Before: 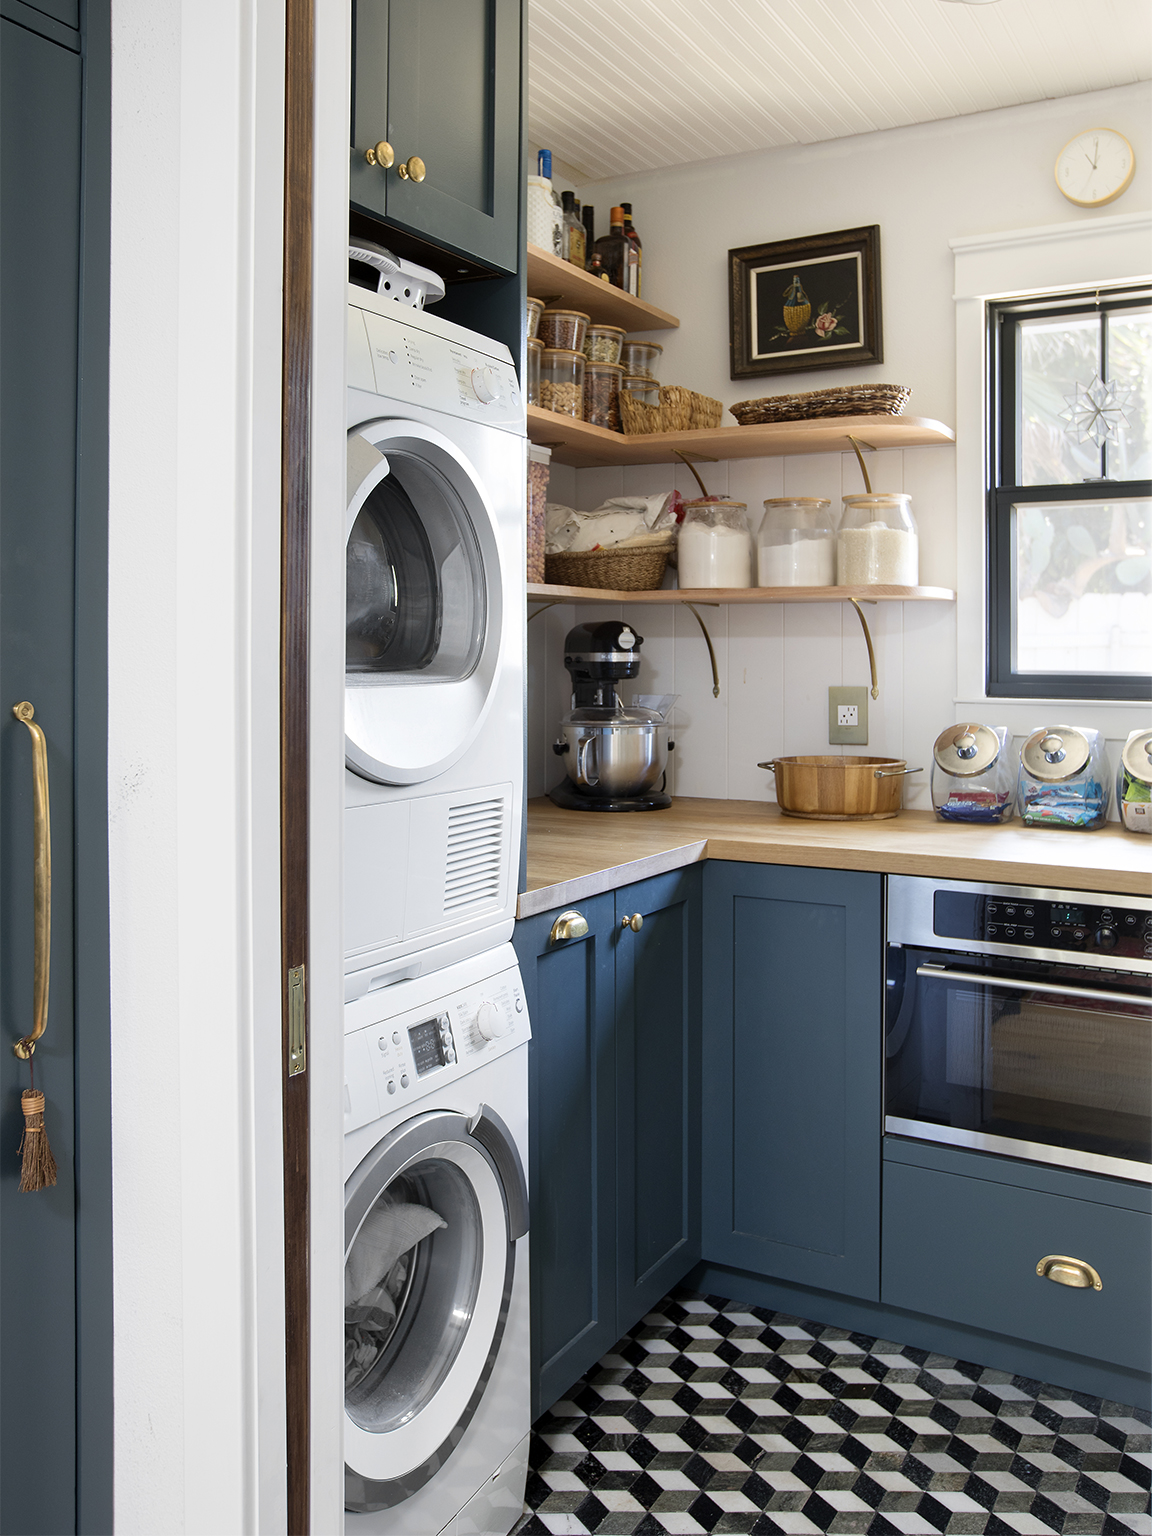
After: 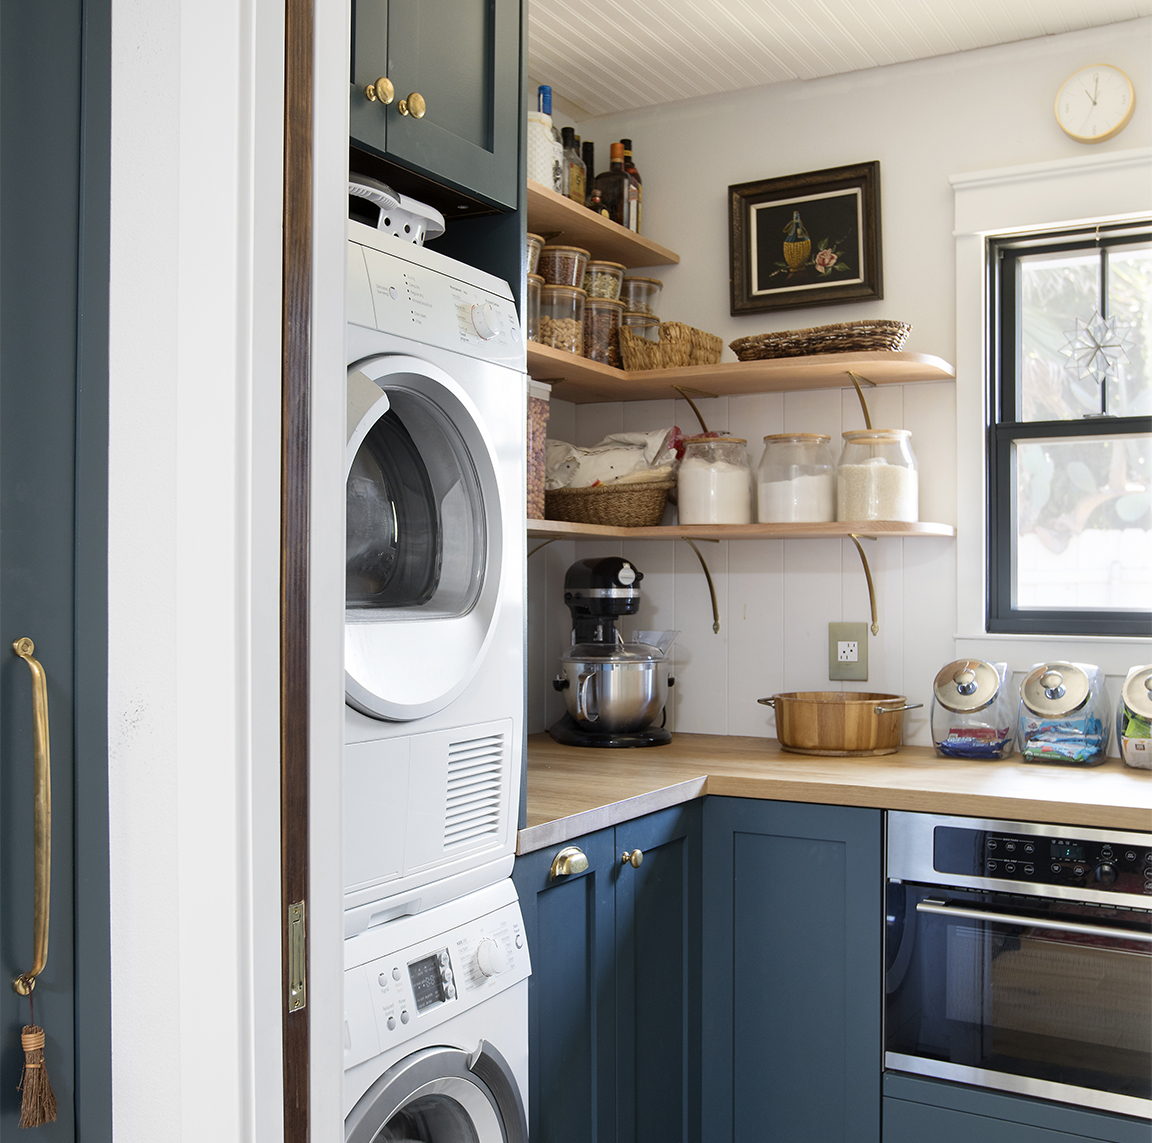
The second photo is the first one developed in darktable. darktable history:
crop: top 4.214%, bottom 21.321%
